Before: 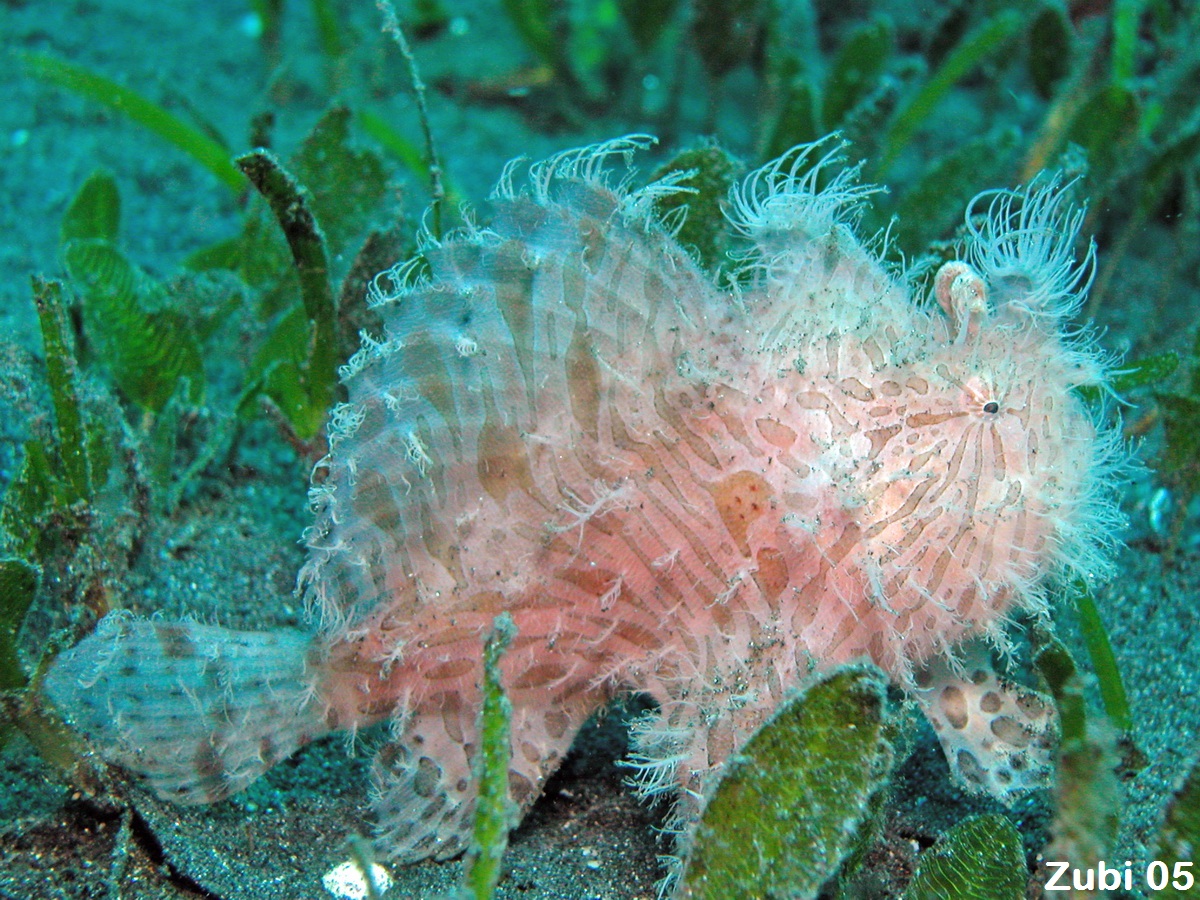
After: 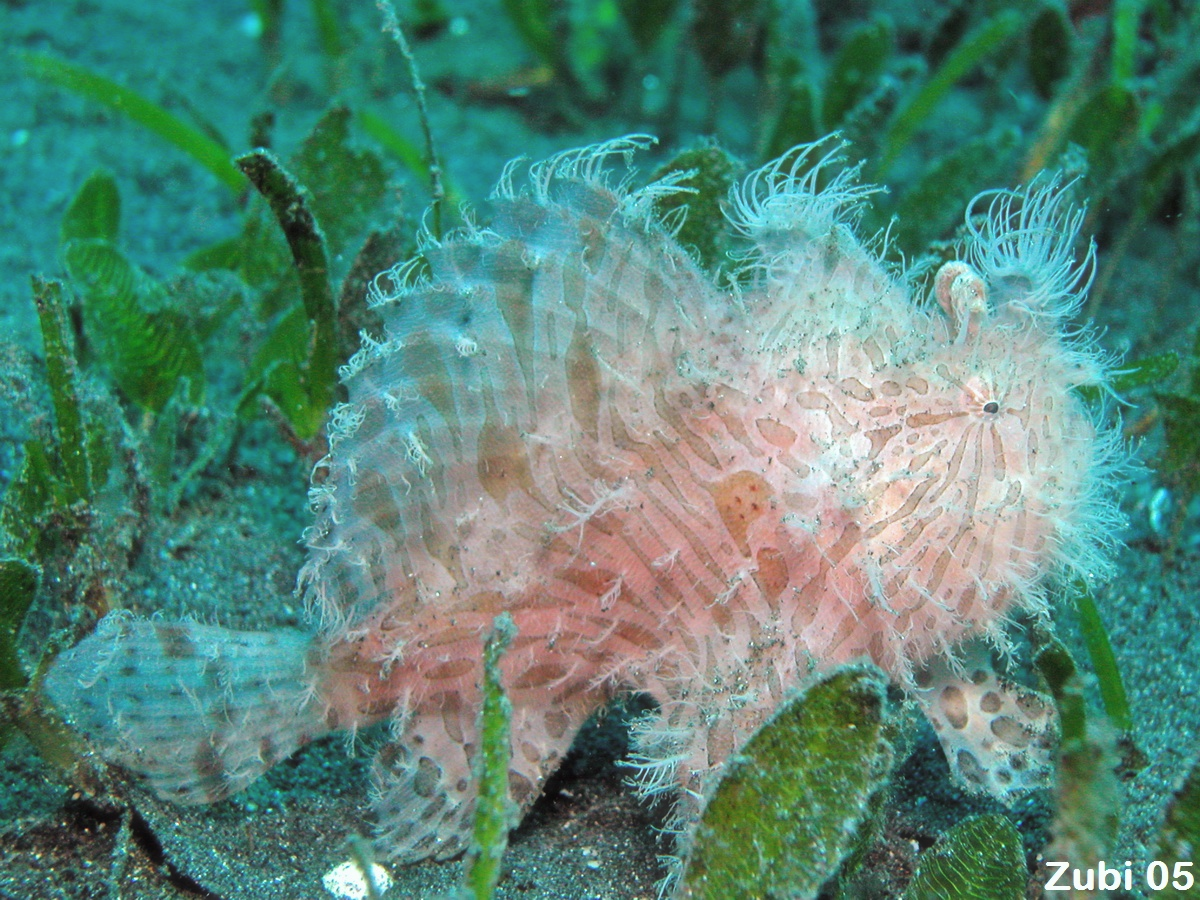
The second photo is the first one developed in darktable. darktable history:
white balance: red 0.978, blue 0.999
haze removal: strength -0.1, adaptive false
